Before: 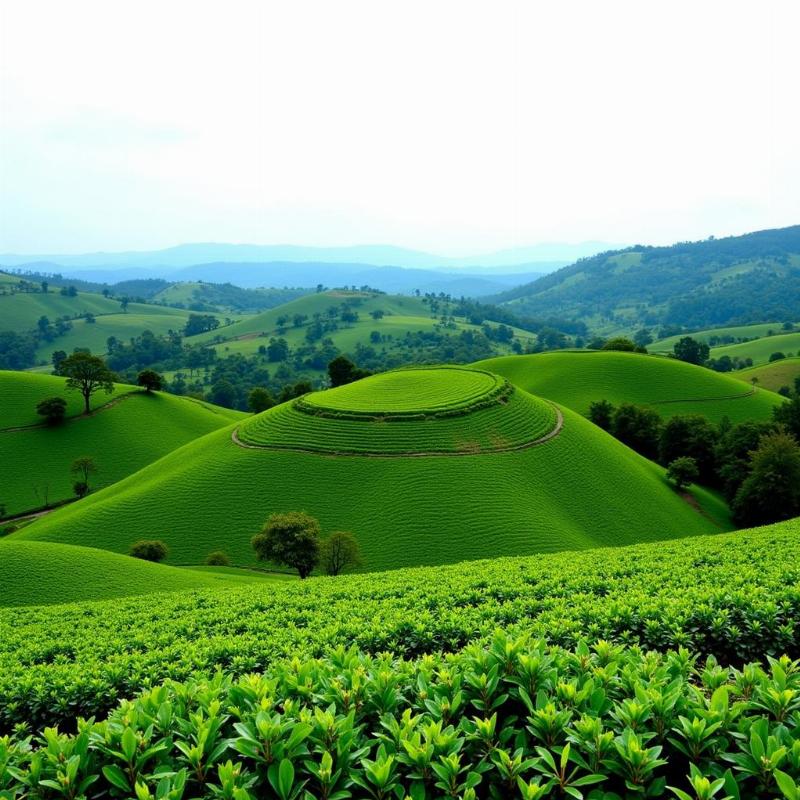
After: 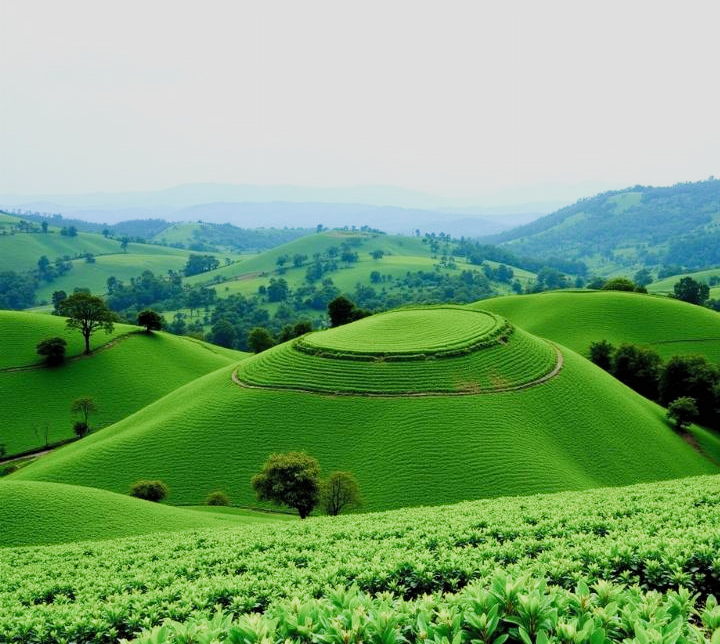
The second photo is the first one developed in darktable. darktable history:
exposure: black level correction 0.001, exposure 0.672 EV, compensate highlight preservation false
crop: top 7.549%, right 9.753%, bottom 11.899%
filmic rgb: black relative exposure -7.65 EV, white relative exposure 4.56 EV, hardness 3.61, color science v5 (2021), contrast in shadows safe, contrast in highlights safe
